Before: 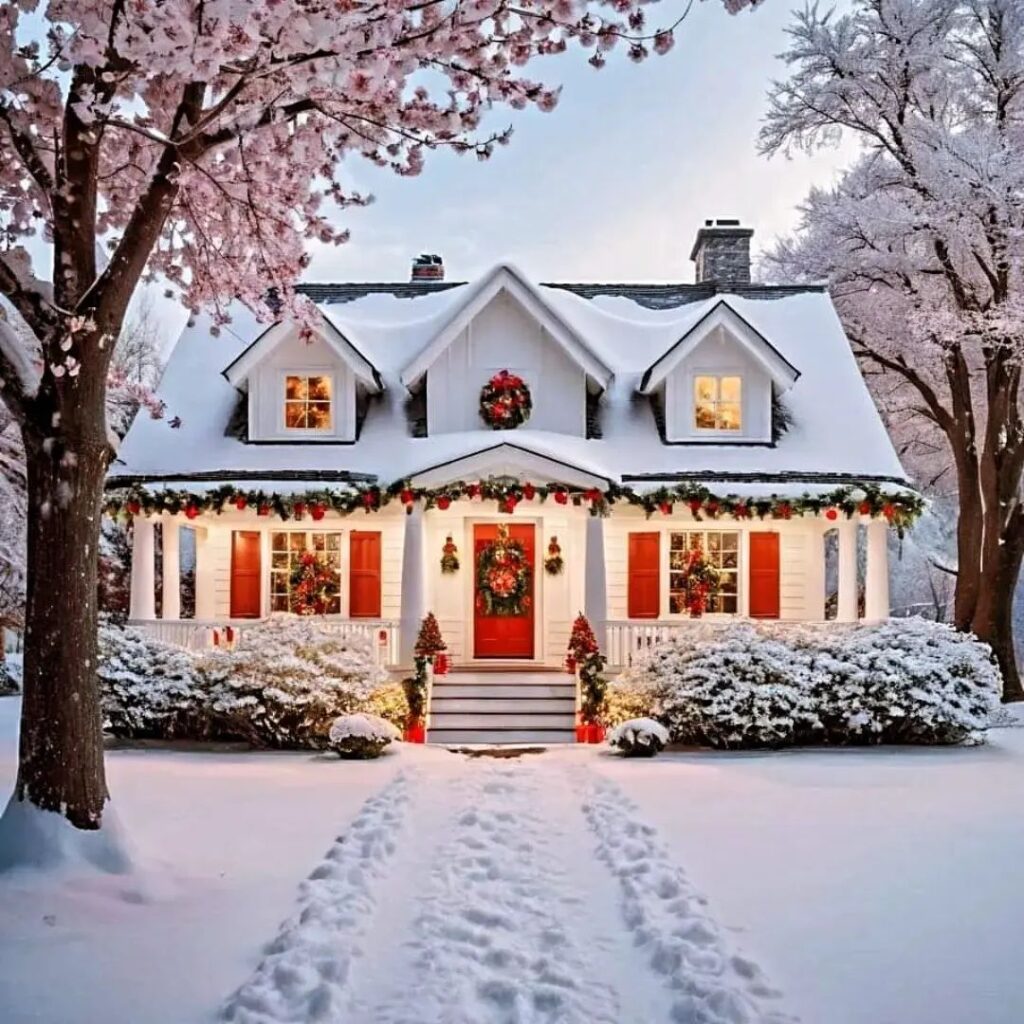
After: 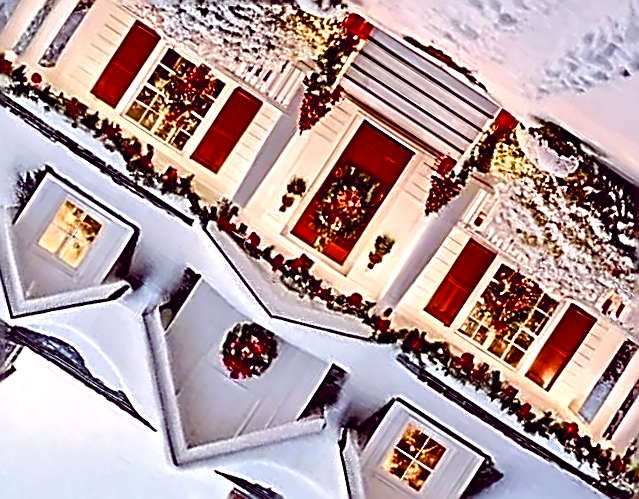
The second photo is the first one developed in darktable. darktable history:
sharpen: amount 1.994
color balance rgb: global offset › chroma 0.282%, global offset › hue 319.92°, perceptual saturation grading › global saturation 19.495%, perceptual saturation grading › highlights -25.337%, perceptual saturation grading › shadows 49.331%, global vibrance 6.331%, contrast 12.228%, saturation formula JzAzBz (2021)
crop and rotate: angle 147.02°, left 9.126%, top 15.621%, right 4.429%, bottom 16.963%
